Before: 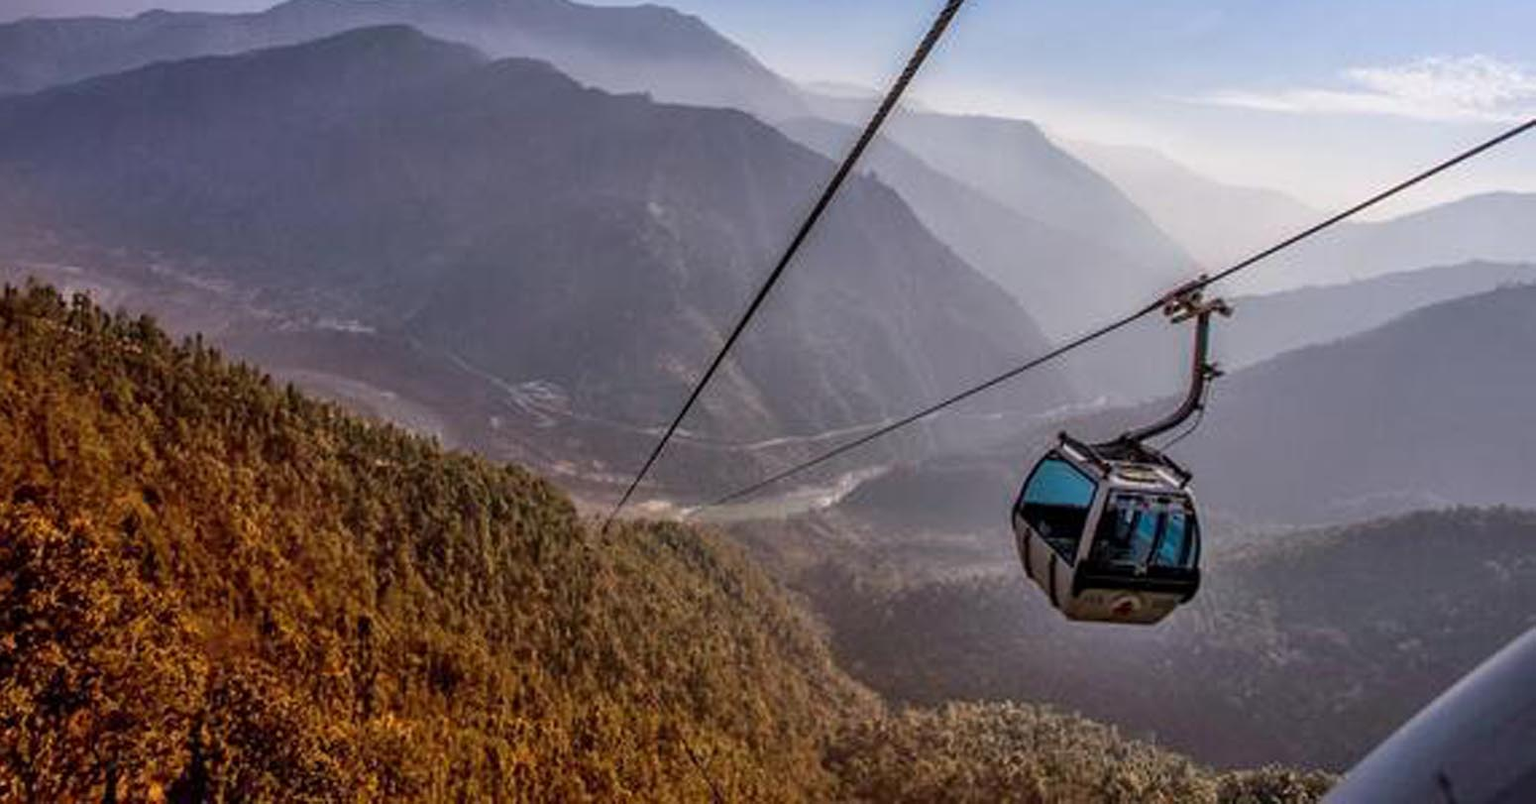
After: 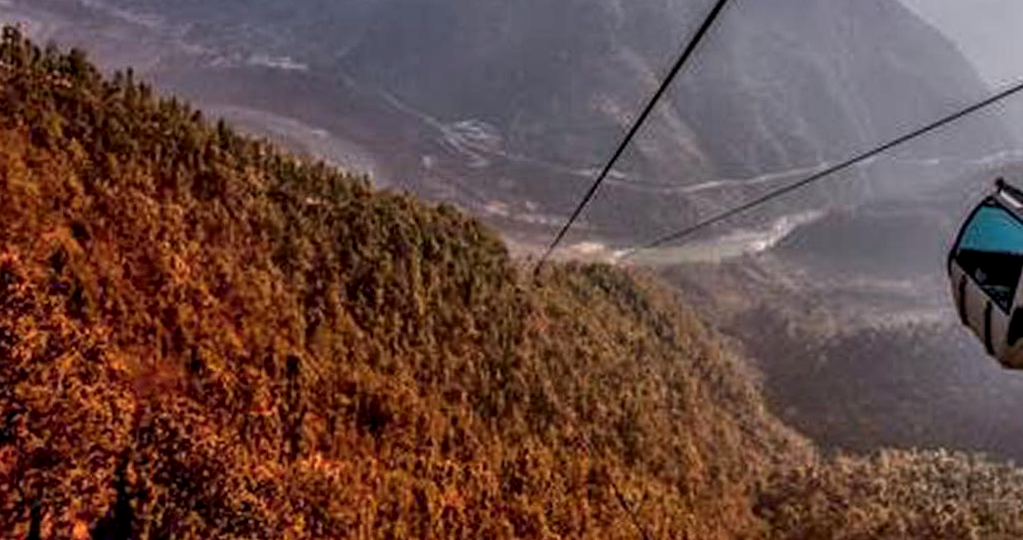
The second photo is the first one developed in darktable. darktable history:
crop and rotate: angle -0.705°, left 3.594%, top 31.778%, right 28.837%
color correction: highlights a* -0.08, highlights b* 0.073
color zones: curves: ch1 [(0.235, 0.558) (0.75, 0.5)]; ch2 [(0.25, 0.462) (0.749, 0.457)], mix 34.38%
local contrast: detail 130%
exposure: compensate exposure bias true, compensate highlight preservation false
